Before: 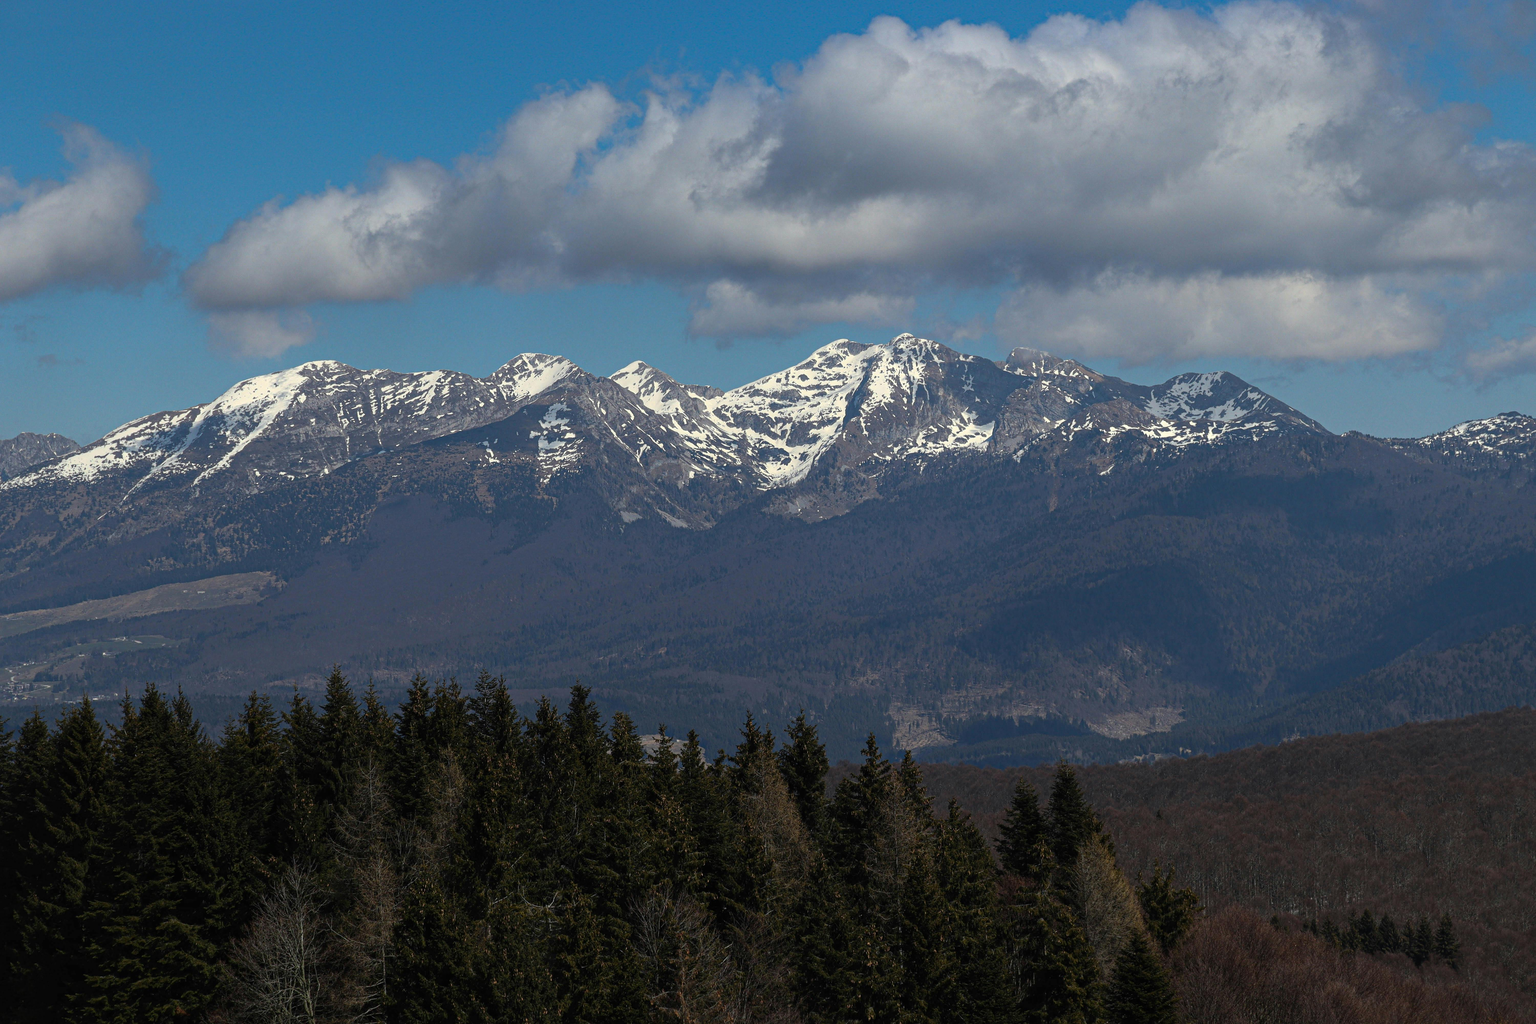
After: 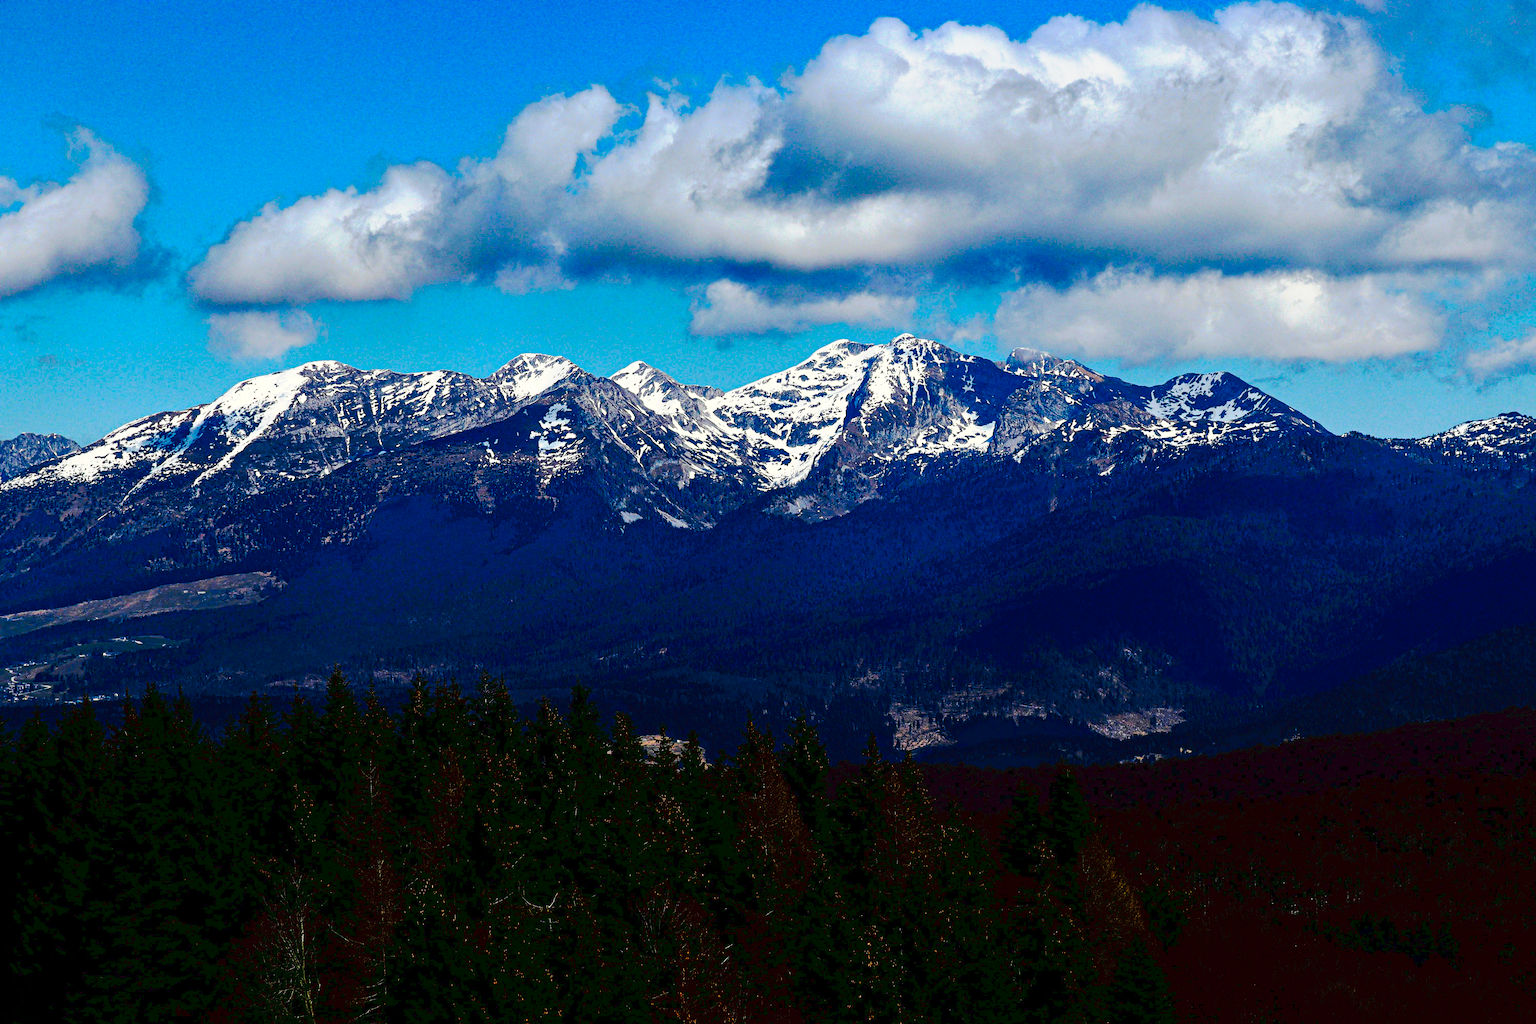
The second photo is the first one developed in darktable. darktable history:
white balance: emerald 1
contrast brightness saturation: contrast 0.09, saturation 0.28
exposure: black level correction 0.031, exposure 0.304 EV, compensate highlight preservation false
shadows and highlights: radius 125.46, shadows 30.51, highlights -30.51, low approximation 0.01, soften with gaussian
tone curve: curves: ch0 [(0, 0) (0.003, 0.043) (0.011, 0.043) (0.025, 0.035) (0.044, 0.042) (0.069, 0.035) (0.1, 0.03) (0.136, 0.017) (0.177, 0.03) (0.224, 0.06) (0.277, 0.118) (0.335, 0.189) (0.399, 0.297) (0.468, 0.483) (0.543, 0.631) (0.623, 0.746) (0.709, 0.823) (0.801, 0.944) (0.898, 0.966) (1, 1)], preserve colors none
